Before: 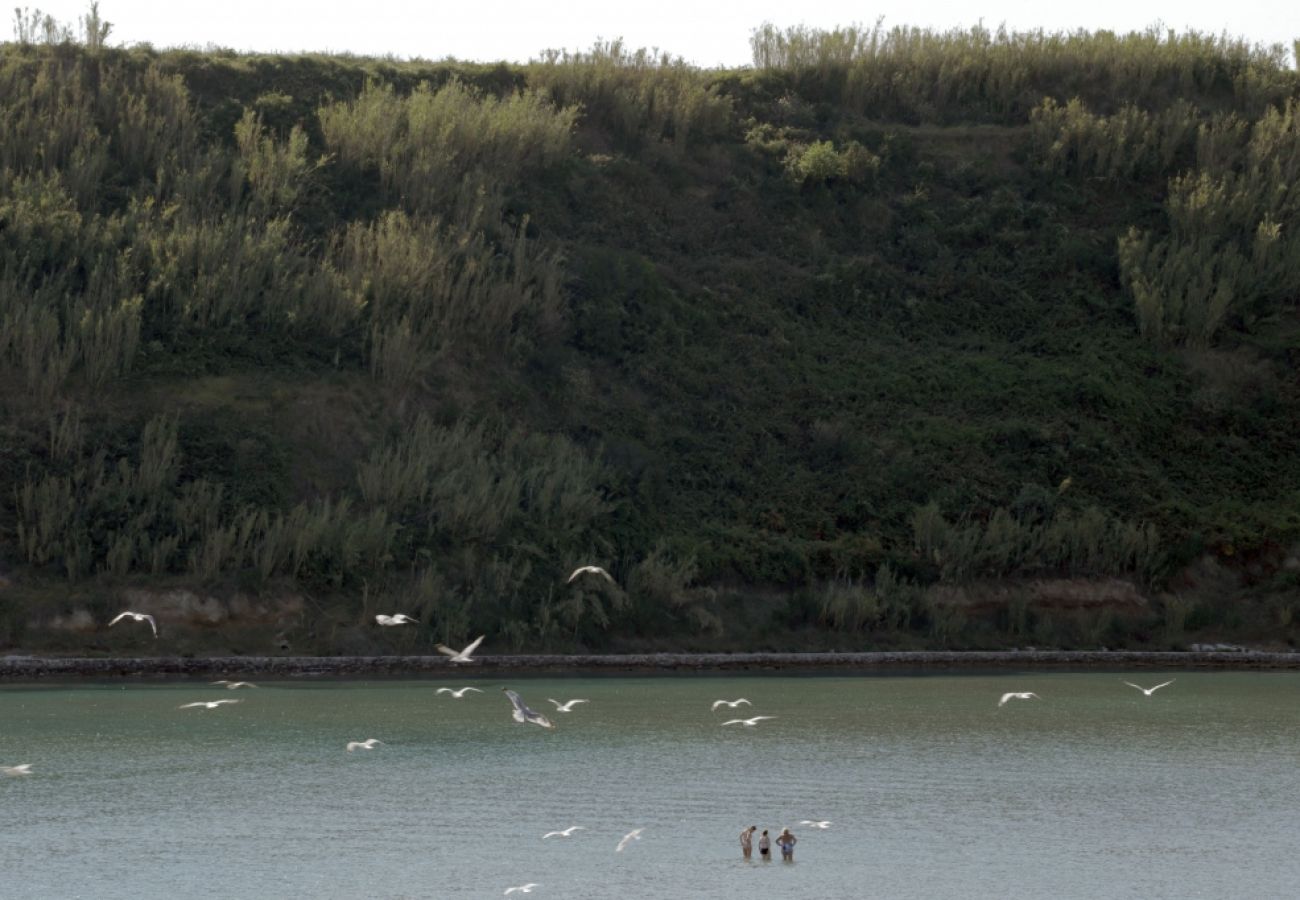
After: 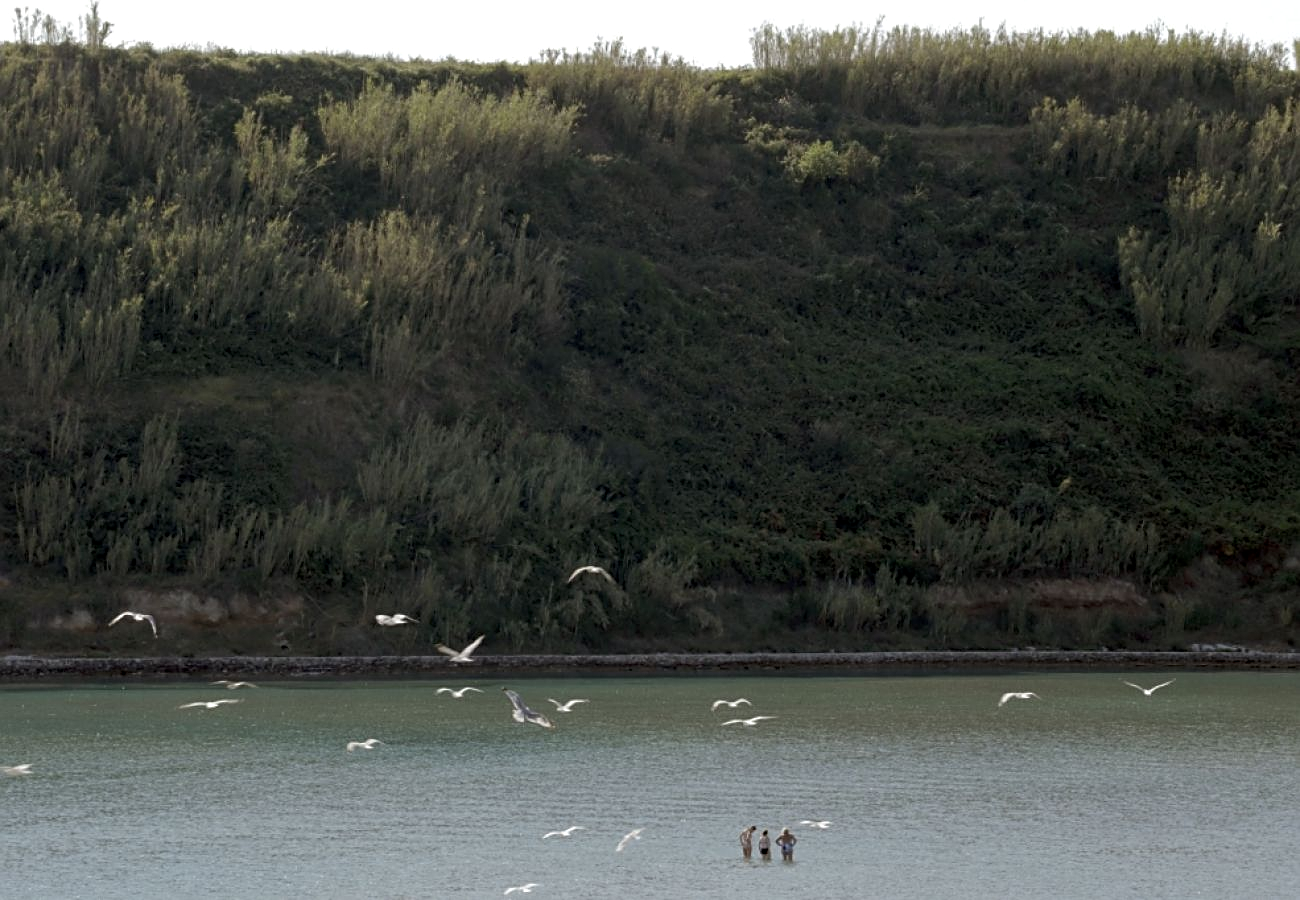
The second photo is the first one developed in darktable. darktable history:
sharpen: amount 0.495
local contrast: highlights 103%, shadows 100%, detail 120%, midtone range 0.2
